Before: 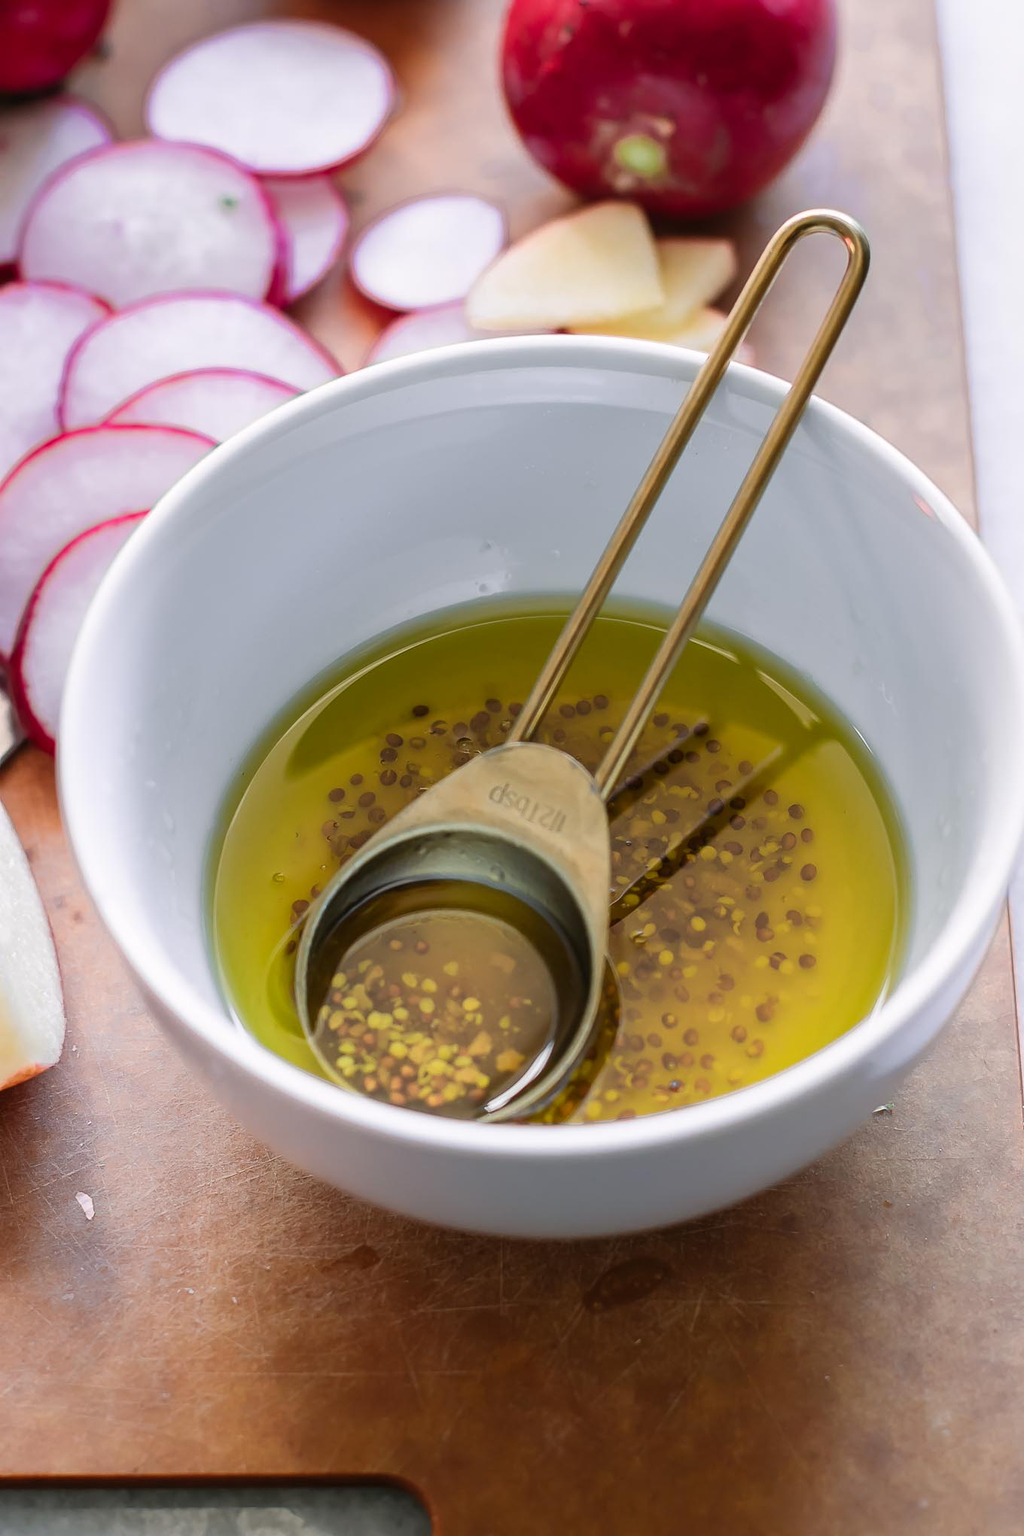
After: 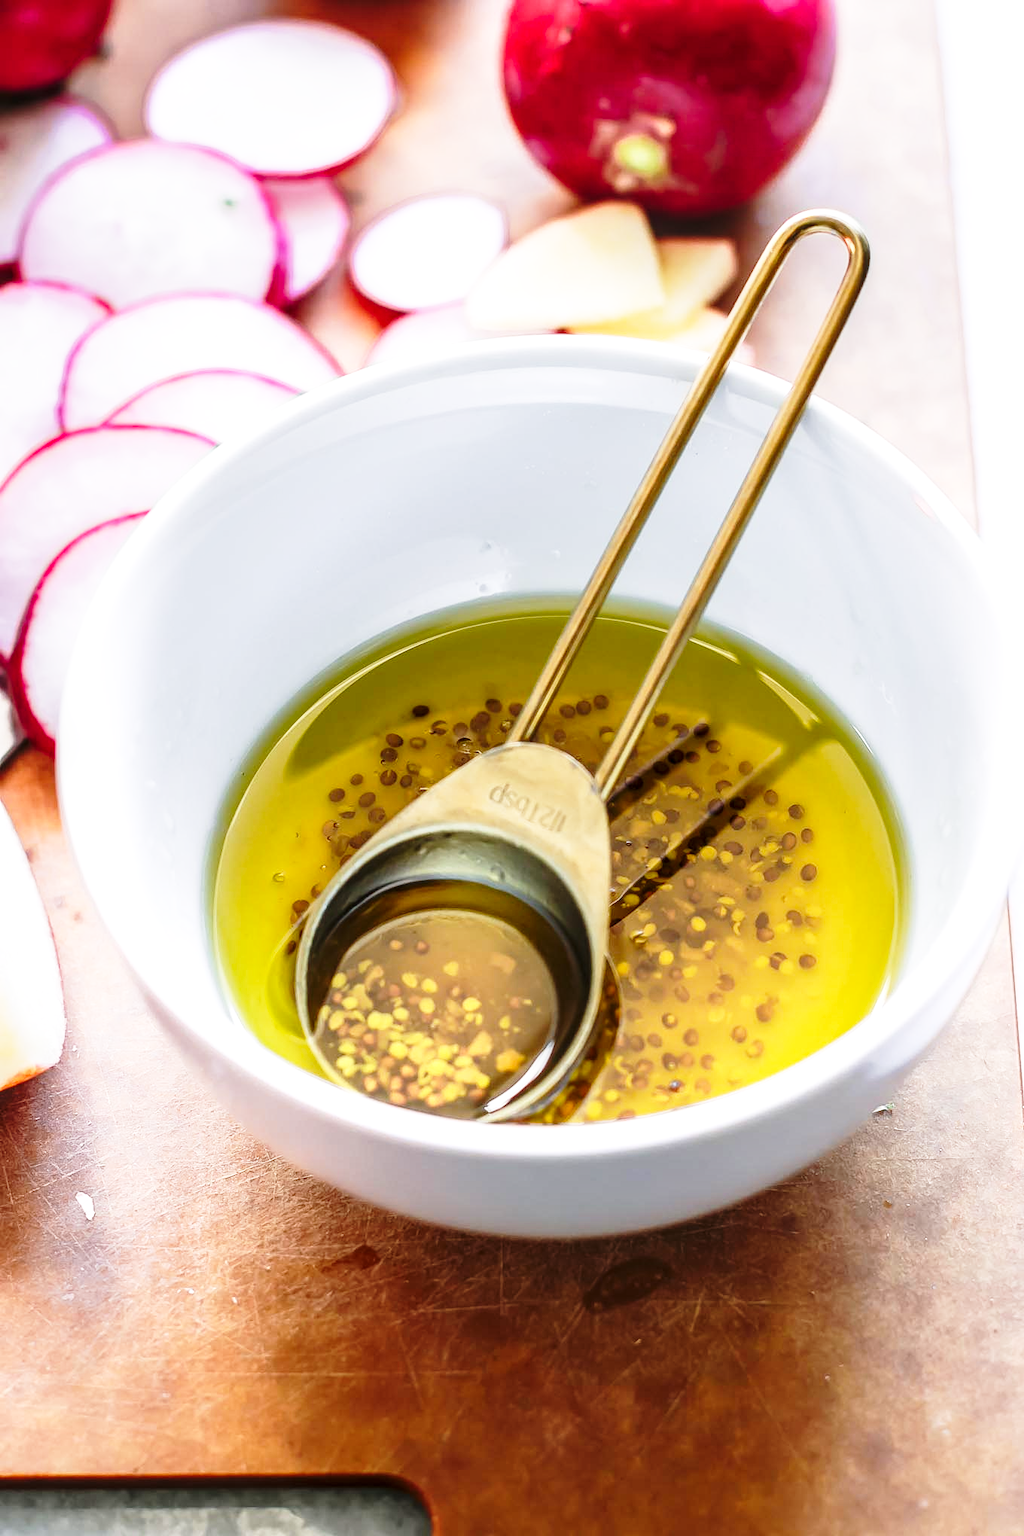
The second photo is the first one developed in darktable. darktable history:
base curve: curves: ch0 [(0, 0) (0.026, 0.03) (0.109, 0.232) (0.351, 0.748) (0.669, 0.968) (1, 1)], preserve colors none
local contrast: on, module defaults
